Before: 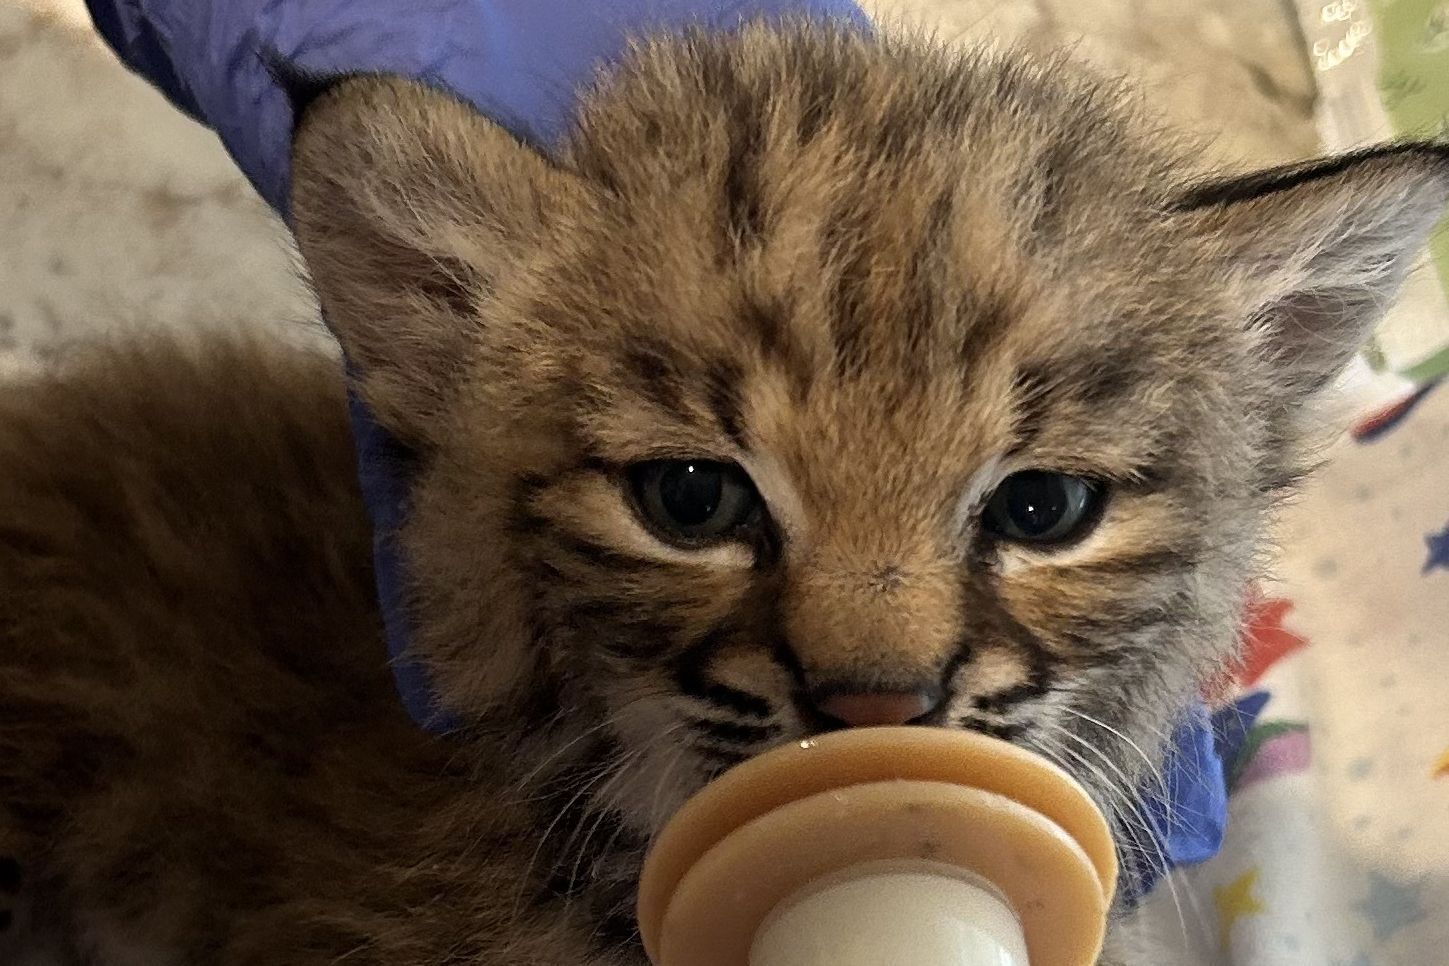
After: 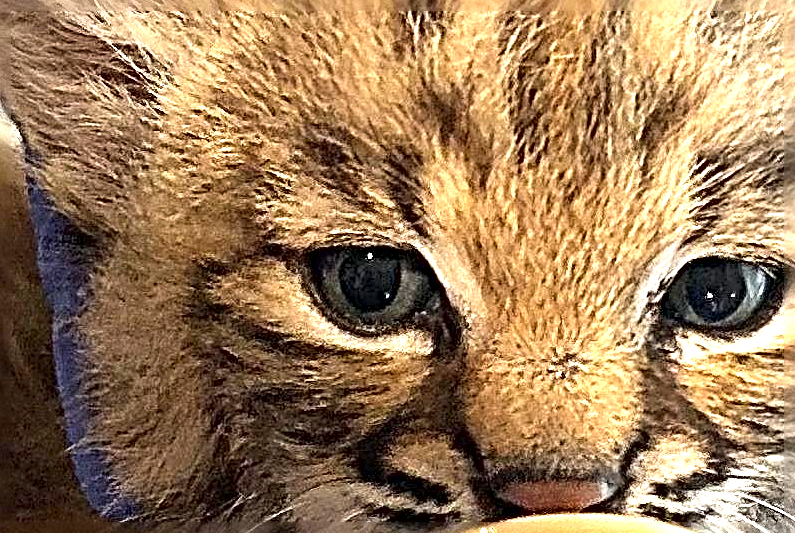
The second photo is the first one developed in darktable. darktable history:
crop and rotate: left 22.263%, top 22.079%, right 22.817%, bottom 22.737%
exposure: black level correction 0, exposure 1.67 EV, compensate highlight preservation false
contrast brightness saturation: contrast 0.072, brightness 0.071, saturation 0.183
sharpen: radius 4.014, amount 1.984
